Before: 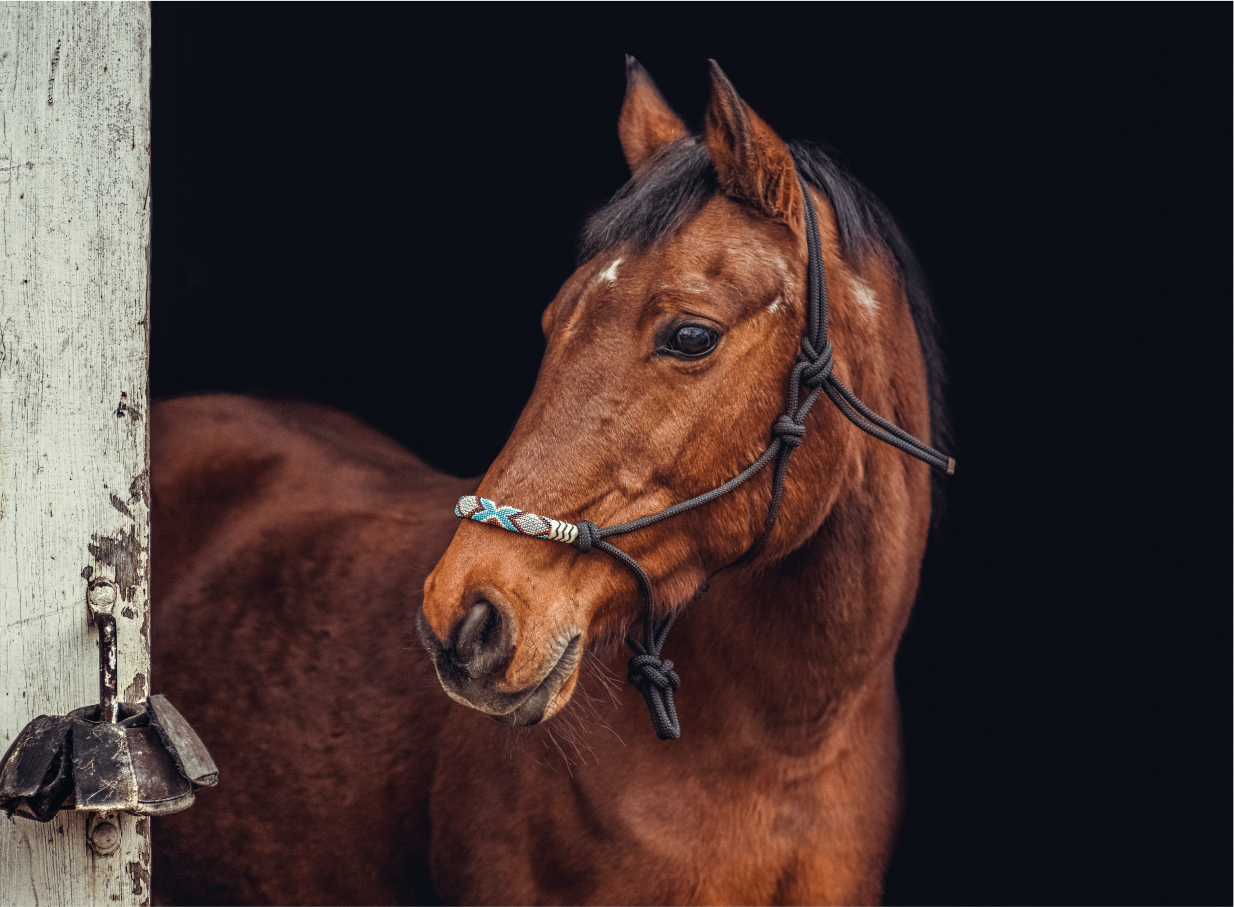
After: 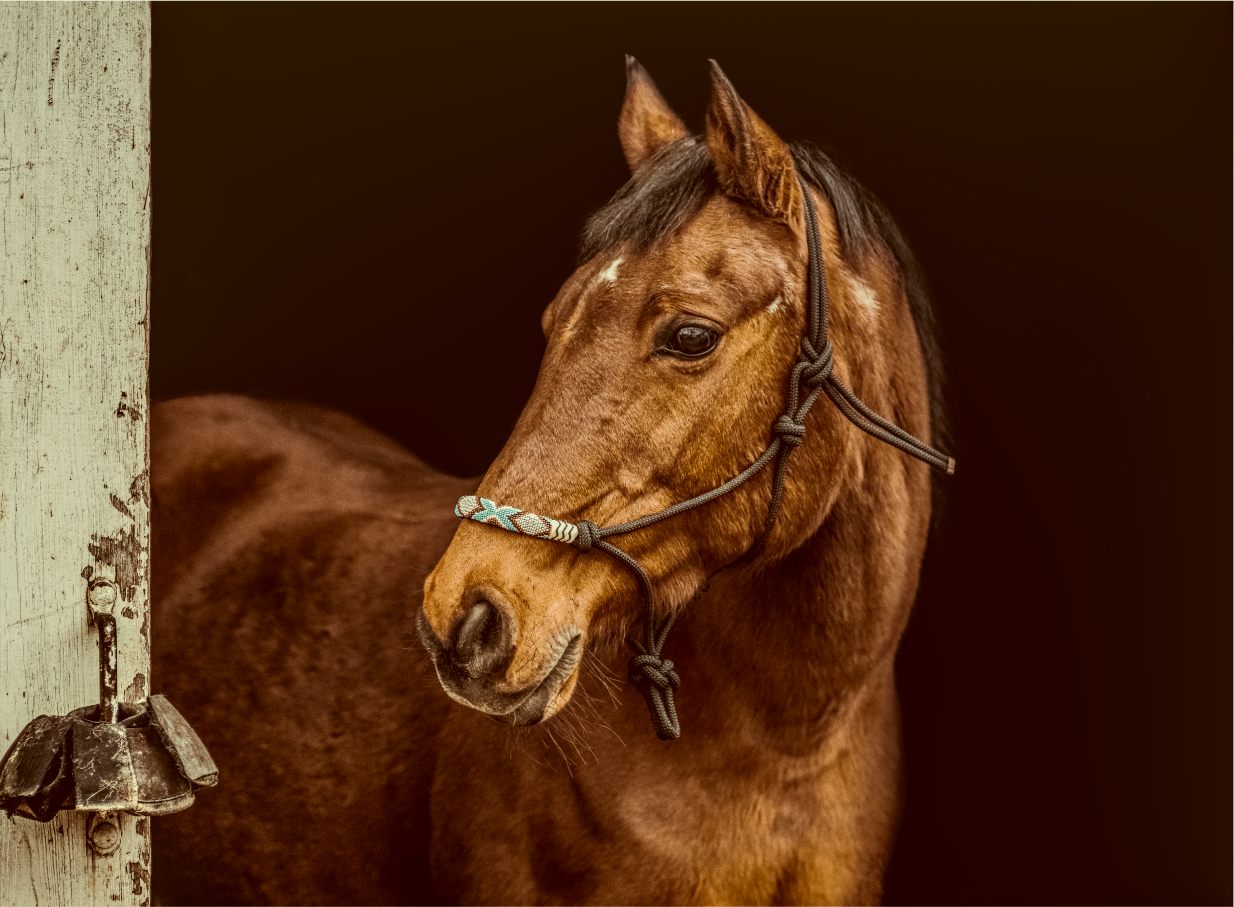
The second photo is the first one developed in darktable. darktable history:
color correction: highlights a* -5.3, highlights b* 9.8, shadows a* 9.8, shadows b* 24.26
local contrast: on, module defaults
tone curve: curves: ch0 [(0, 0) (0.052, 0.018) (0.236, 0.207) (0.41, 0.417) (0.485, 0.518) (0.54, 0.584) (0.625, 0.666) (0.845, 0.828) (0.994, 0.964)]; ch1 [(0, 0) (0.136, 0.146) (0.317, 0.34) (0.382, 0.408) (0.434, 0.441) (0.472, 0.479) (0.498, 0.501) (0.557, 0.558) (0.616, 0.59) (0.739, 0.7) (1, 1)]; ch2 [(0, 0) (0.352, 0.403) (0.447, 0.466) (0.482, 0.482) (0.528, 0.526) (0.586, 0.577) (0.618, 0.621) (0.785, 0.747) (1, 1)], color space Lab, independent channels, preserve colors none
contrast brightness saturation: contrast -0.1, saturation -0.1
